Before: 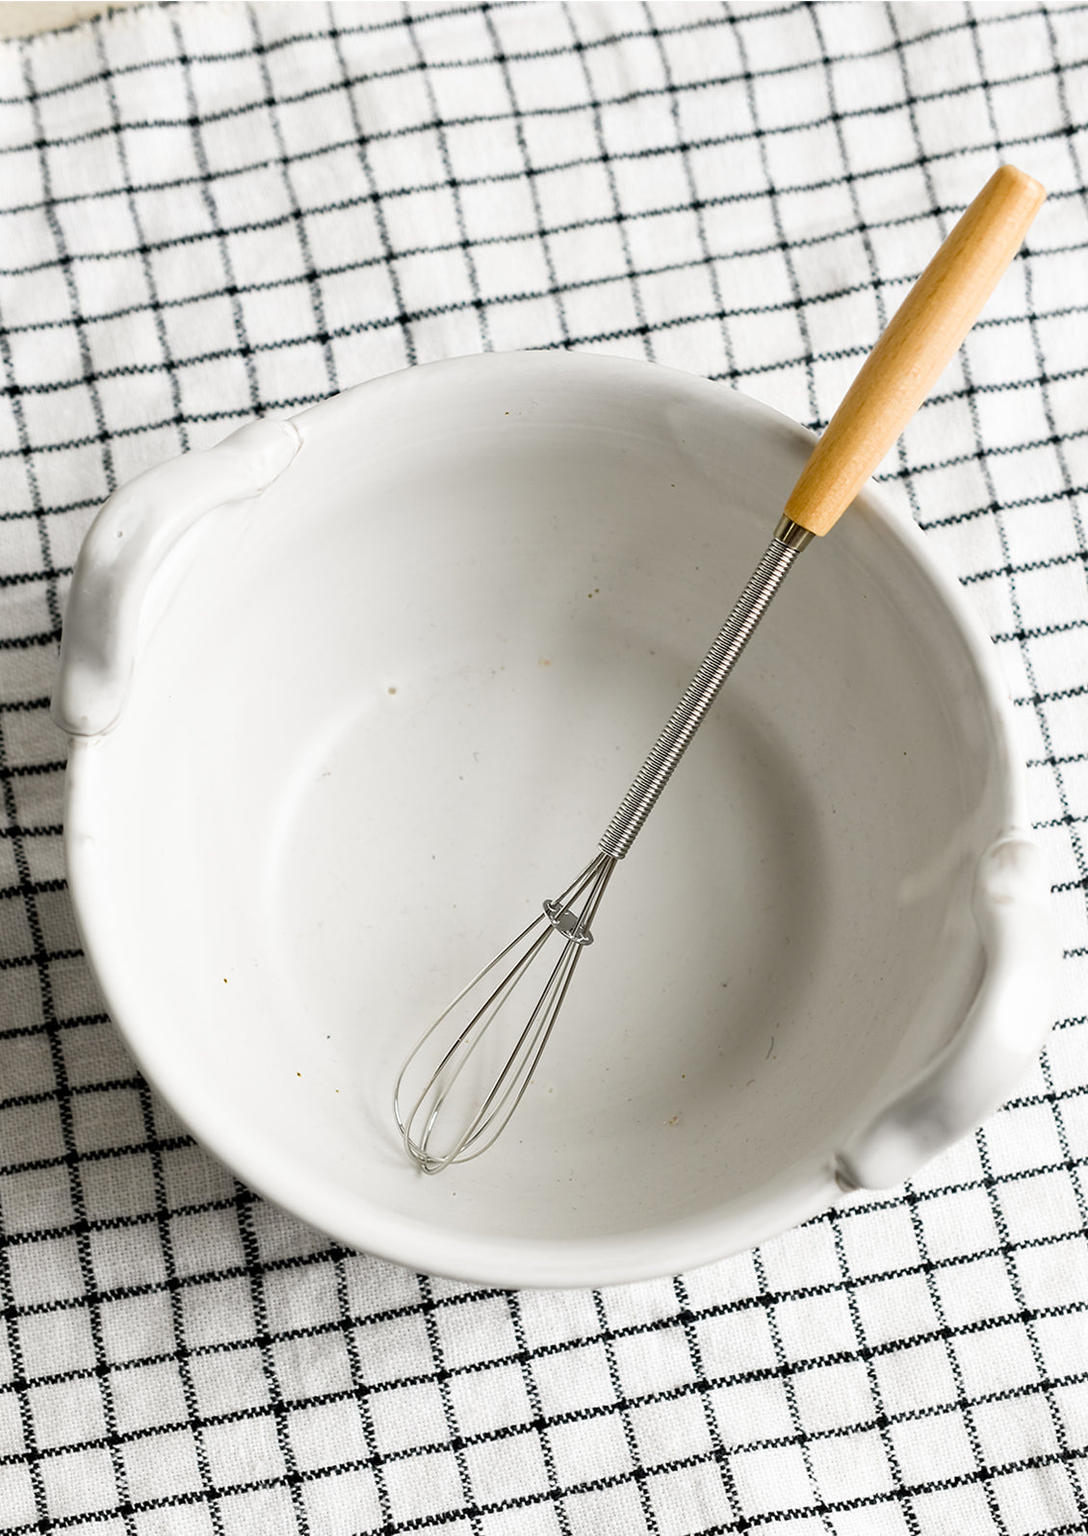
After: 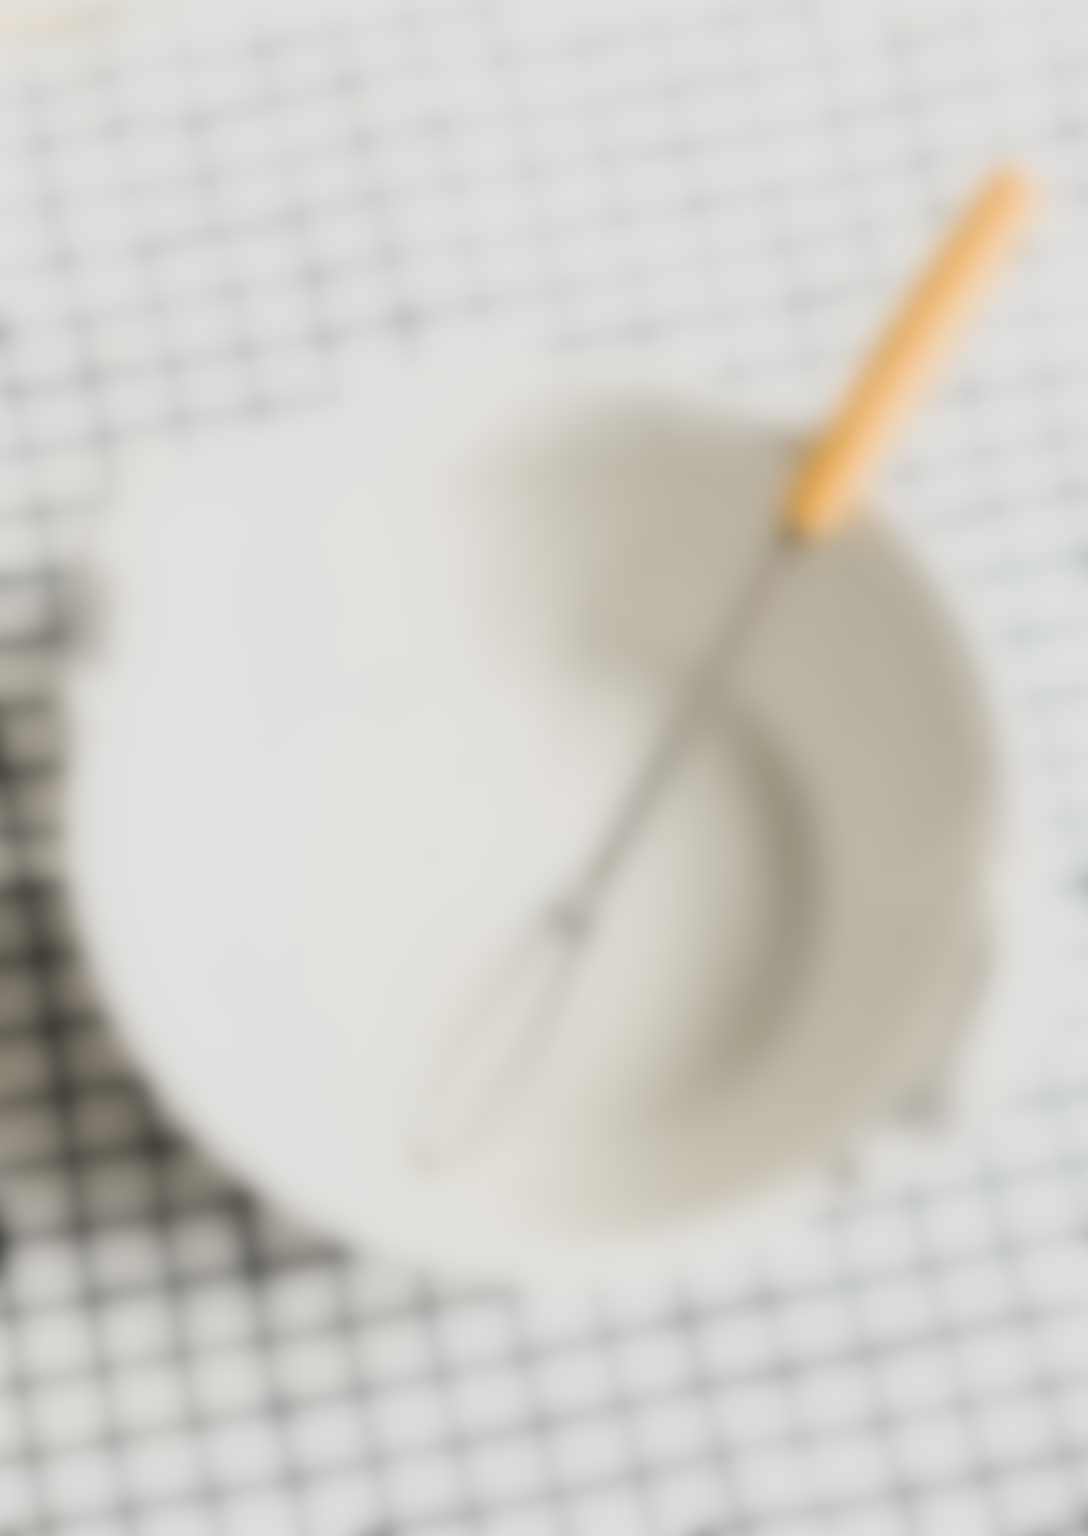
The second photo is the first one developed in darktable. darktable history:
sharpen: radius 1.4, amount 1.25, threshold 0.7
filmic rgb: black relative exposure -7.65 EV, white relative exposure 4.56 EV, hardness 3.61, contrast 1.25
lowpass: radius 16, unbound 0
exposure: black level correction 0, exposure 0.7 EV, compensate highlight preservation false
